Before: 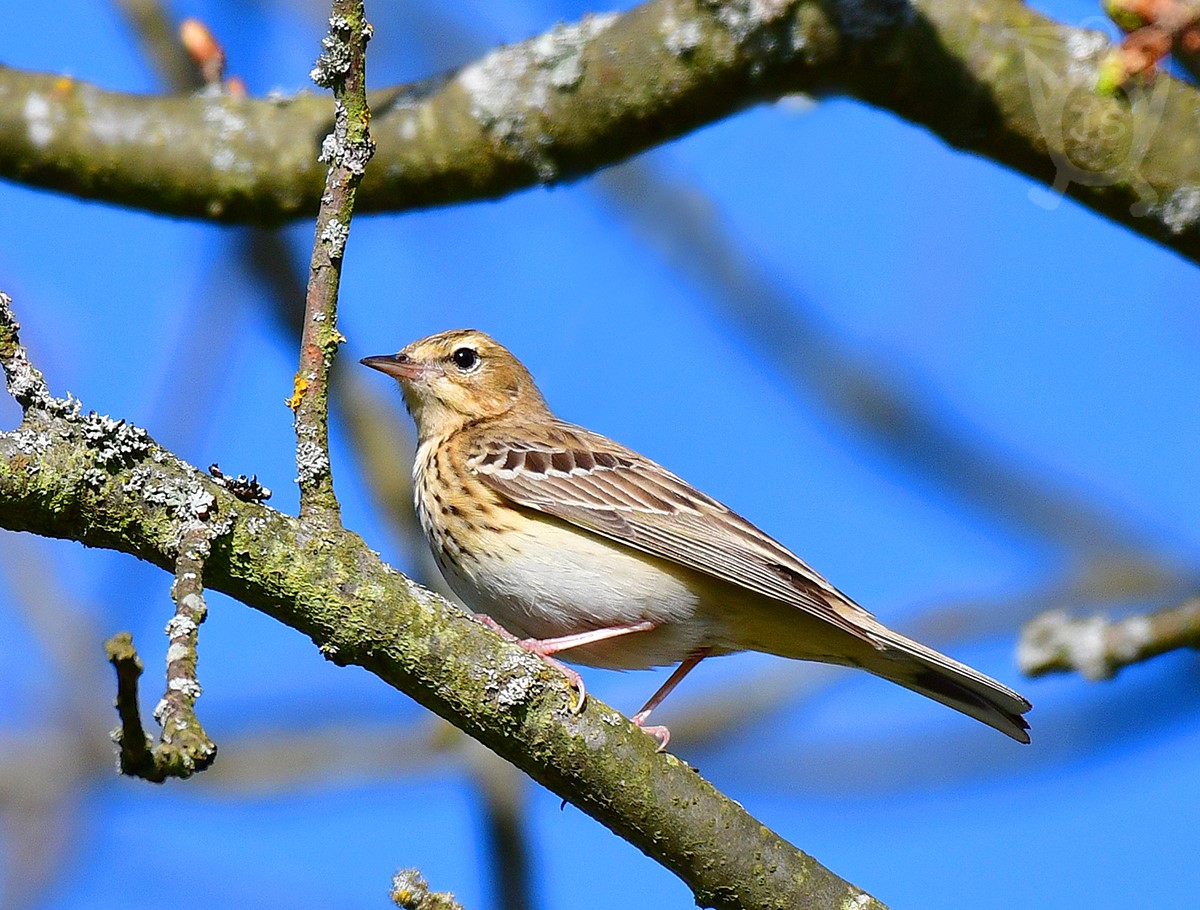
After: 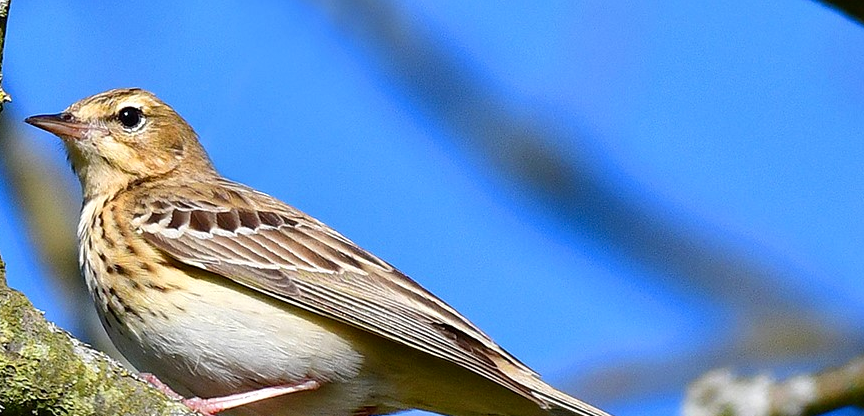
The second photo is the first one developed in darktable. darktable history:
local contrast: mode bilateral grid, contrast 21, coarseness 49, detail 128%, midtone range 0.2
crop and rotate: left 27.947%, top 26.577%, bottom 27.651%
